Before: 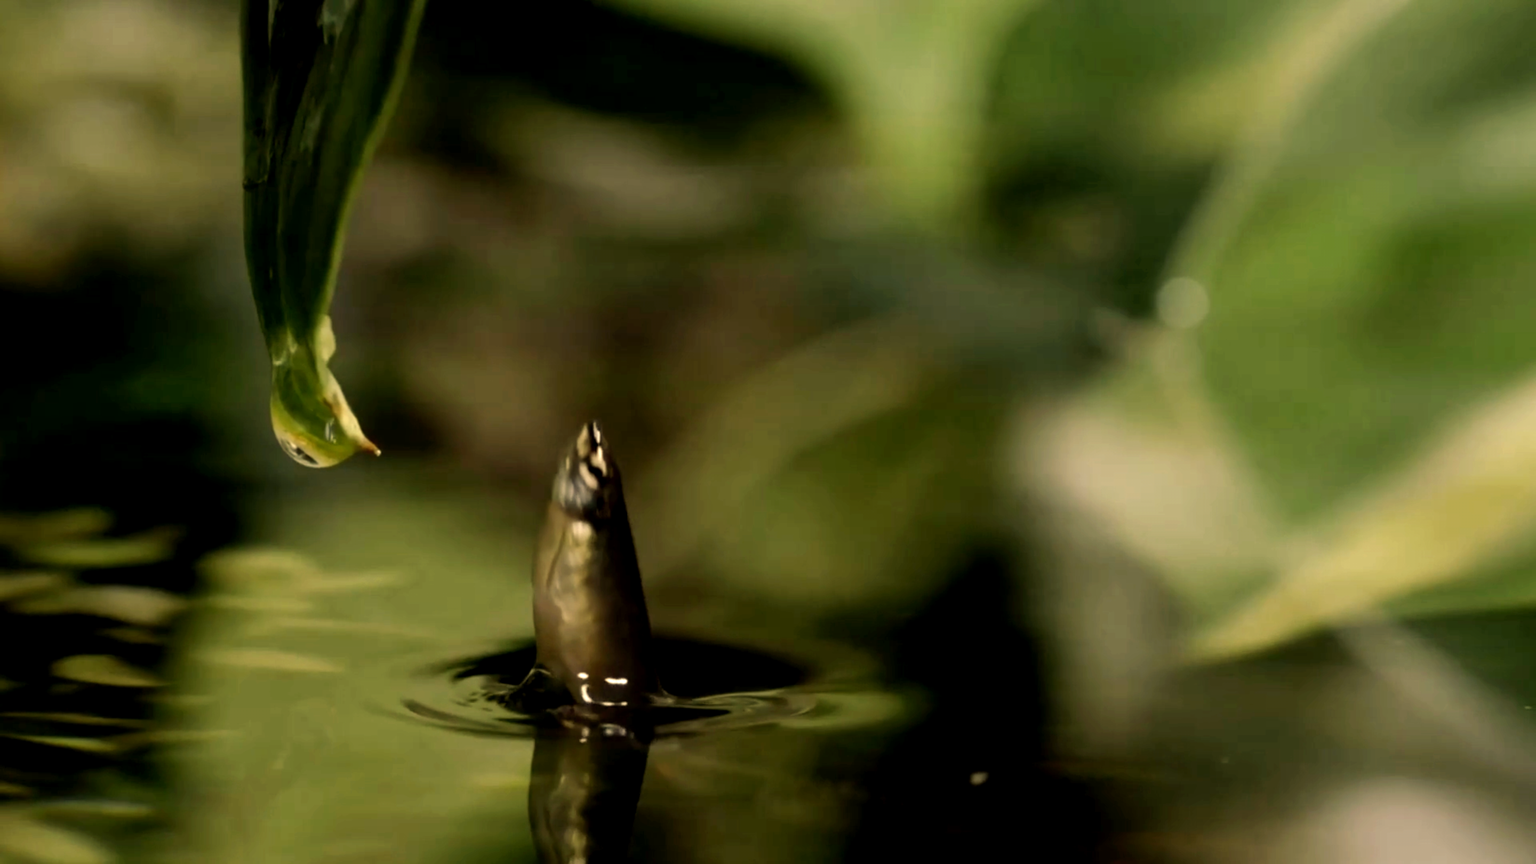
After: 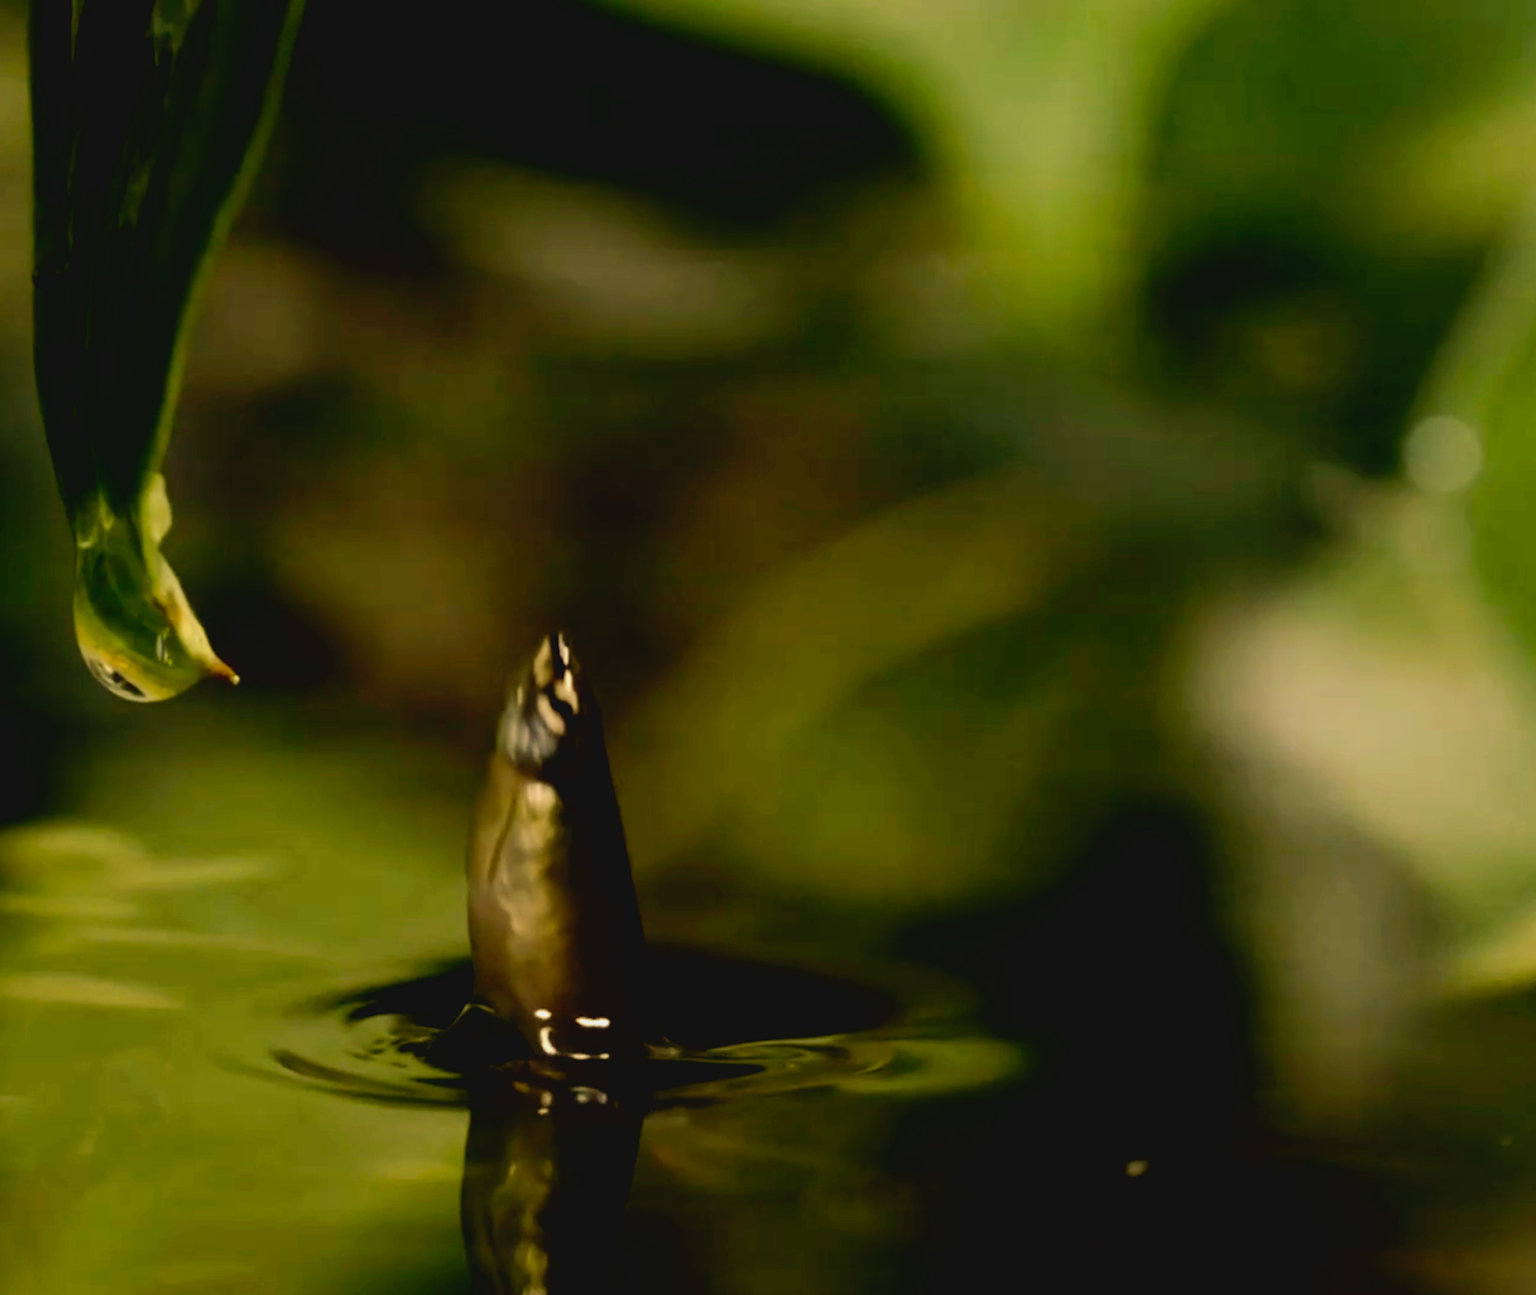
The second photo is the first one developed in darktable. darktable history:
crop and rotate: left 14.436%, right 18.898%
tone curve: curves: ch0 [(0, 0) (0.003, 0.001) (0.011, 0.004) (0.025, 0.011) (0.044, 0.021) (0.069, 0.028) (0.1, 0.036) (0.136, 0.051) (0.177, 0.085) (0.224, 0.127) (0.277, 0.193) (0.335, 0.266) (0.399, 0.338) (0.468, 0.419) (0.543, 0.504) (0.623, 0.593) (0.709, 0.689) (0.801, 0.784) (0.898, 0.888) (1, 1)], preserve colors none
contrast brightness saturation: contrast -0.28
tone equalizer: -8 EV -0.417 EV, -7 EV -0.389 EV, -6 EV -0.333 EV, -5 EV -0.222 EV, -3 EV 0.222 EV, -2 EV 0.333 EV, -1 EV 0.389 EV, +0 EV 0.417 EV, edges refinement/feathering 500, mask exposure compensation -1.57 EV, preserve details no
exposure: black level correction 0.009, compensate highlight preservation false
